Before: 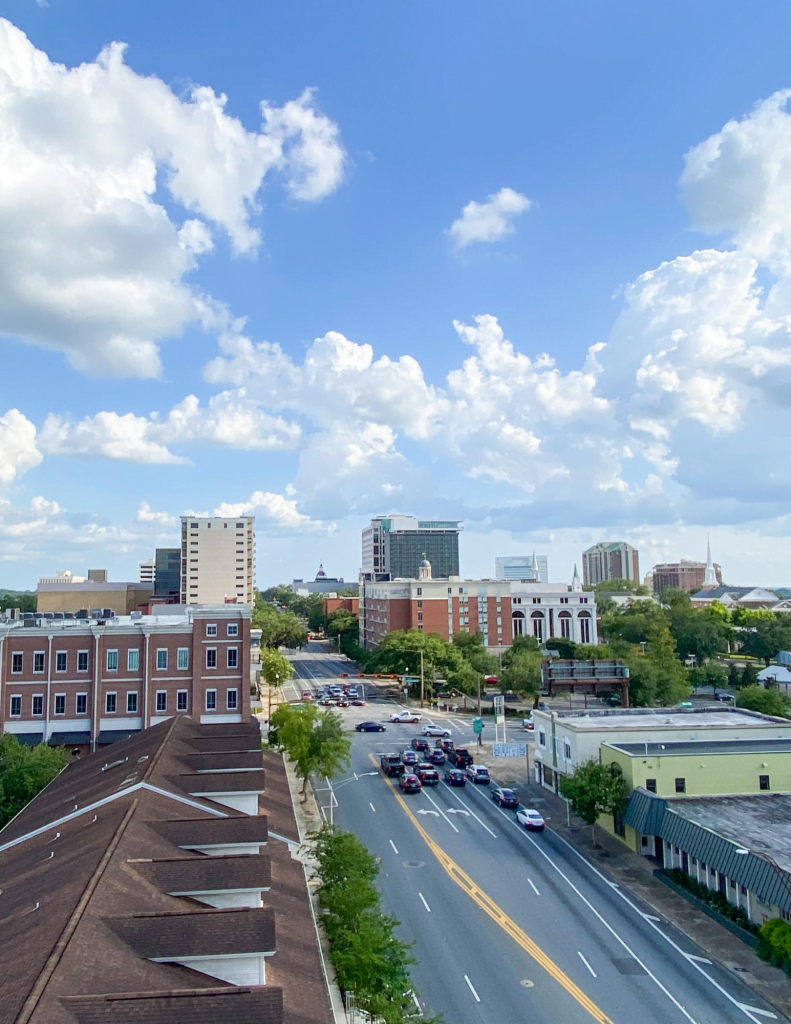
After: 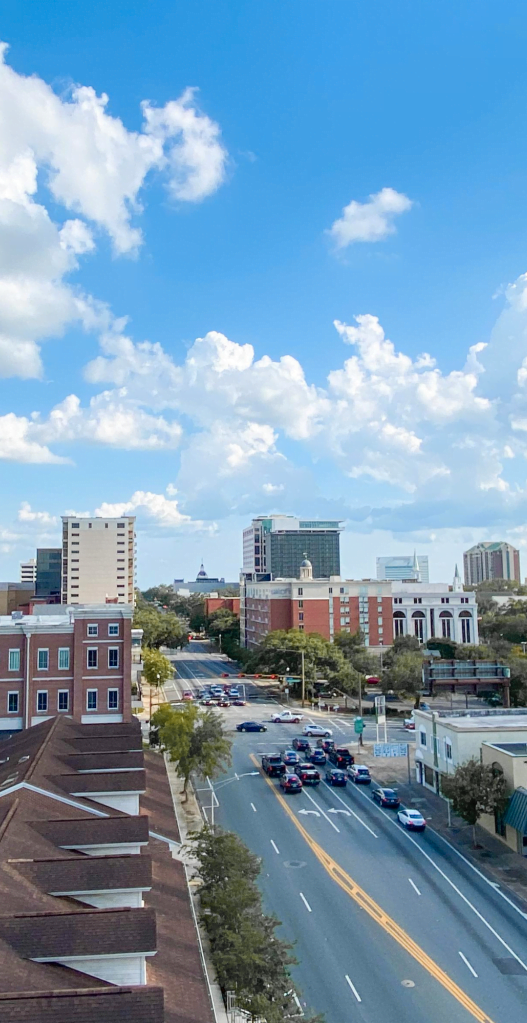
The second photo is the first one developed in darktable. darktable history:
crop and rotate: left 15.055%, right 18.278%
color zones: curves: ch1 [(0.29, 0.492) (0.373, 0.185) (0.509, 0.481)]; ch2 [(0.25, 0.462) (0.749, 0.457)], mix 40.67%
